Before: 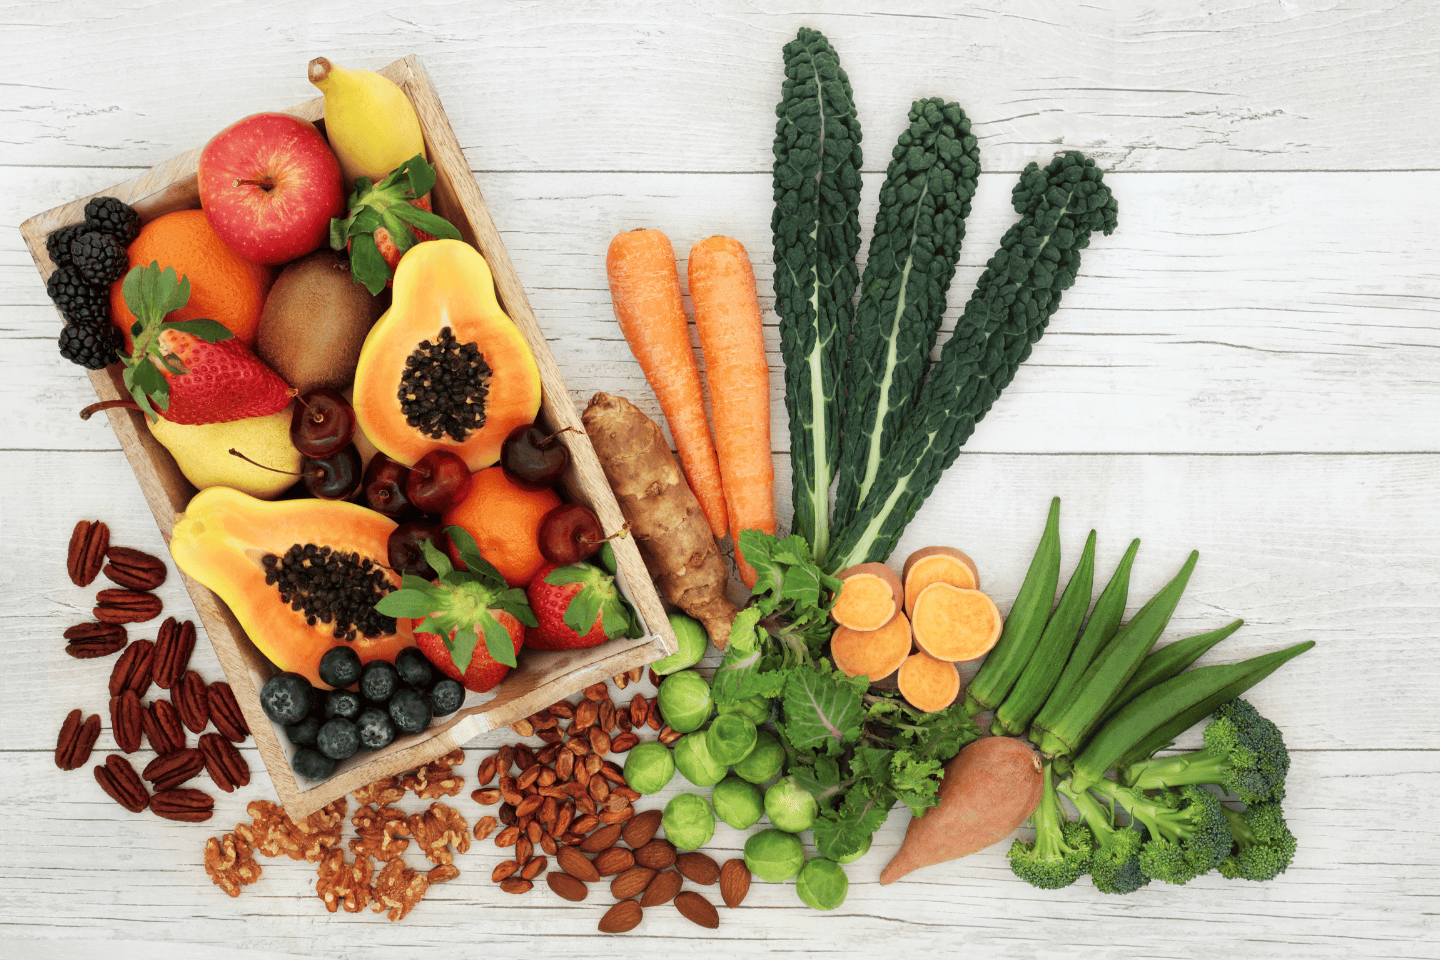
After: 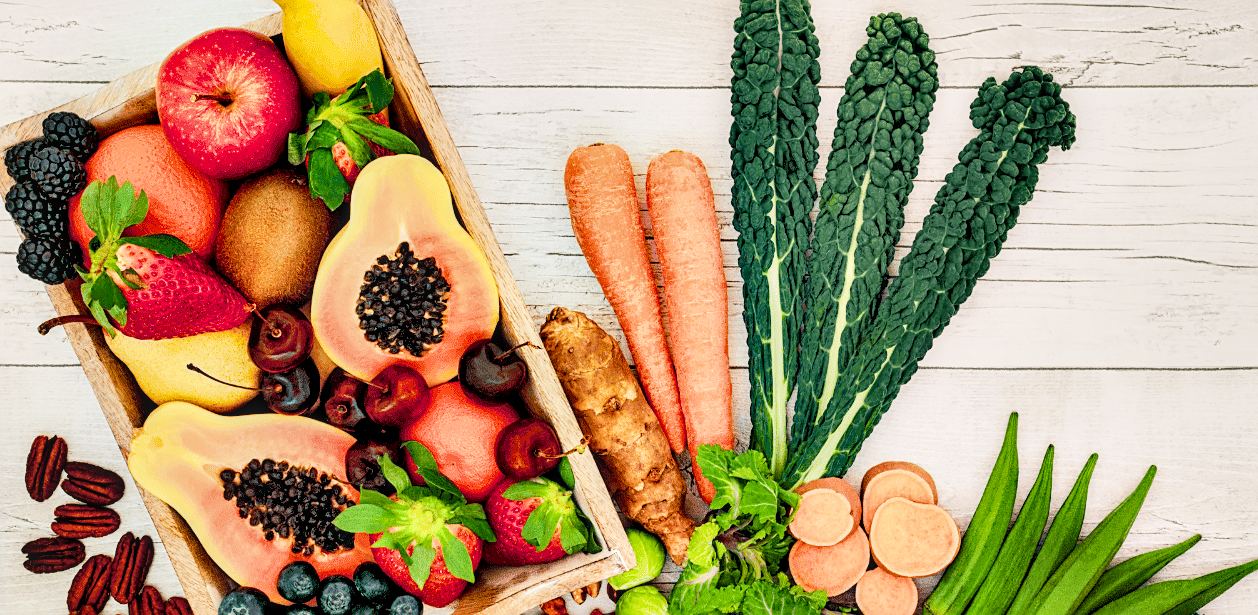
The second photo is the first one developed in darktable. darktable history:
contrast equalizer: y [[0.6 ×6], [0.55 ×6], [0 ×6], [0 ×6], [0 ×6]]
exposure: black level correction 0, exposure 0.893 EV, compensate highlight preservation false
sharpen: on, module defaults
crop: left 2.965%, top 8.938%, right 9.642%, bottom 26.943%
color balance rgb: shadows lift › chroma 4.106%, shadows lift › hue 251.43°, highlights gain › chroma 2.028%, highlights gain › hue 64.68°, perceptual saturation grading › global saturation 25.176%, global vibrance 20%
local contrast: detail 130%
tone equalizer: -7 EV 0.154 EV, -6 EV 0.628 EV, -5 EV 1.17 EV, -4 EV 1.33 EV, -3 EV 1.16 EV, -2 EV 0.6 EV, -1 EV 0.165 EV
filmic rgb: black relative exposure -7.65 EV, white relative exposure 4.56 EV, hardness 3.61
